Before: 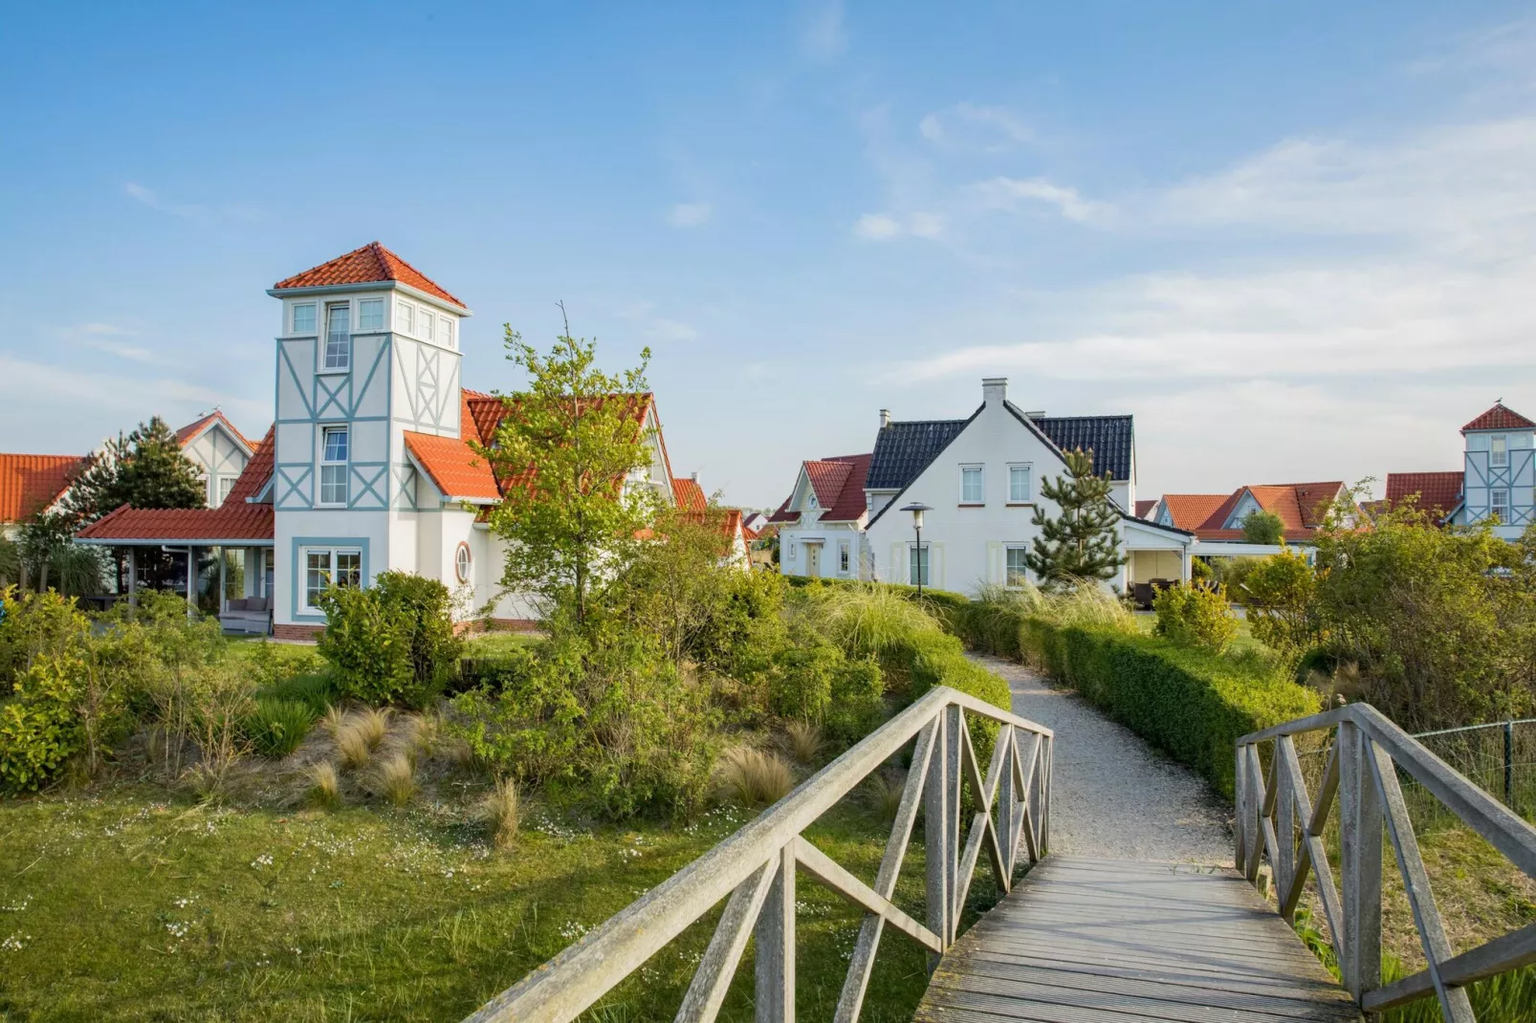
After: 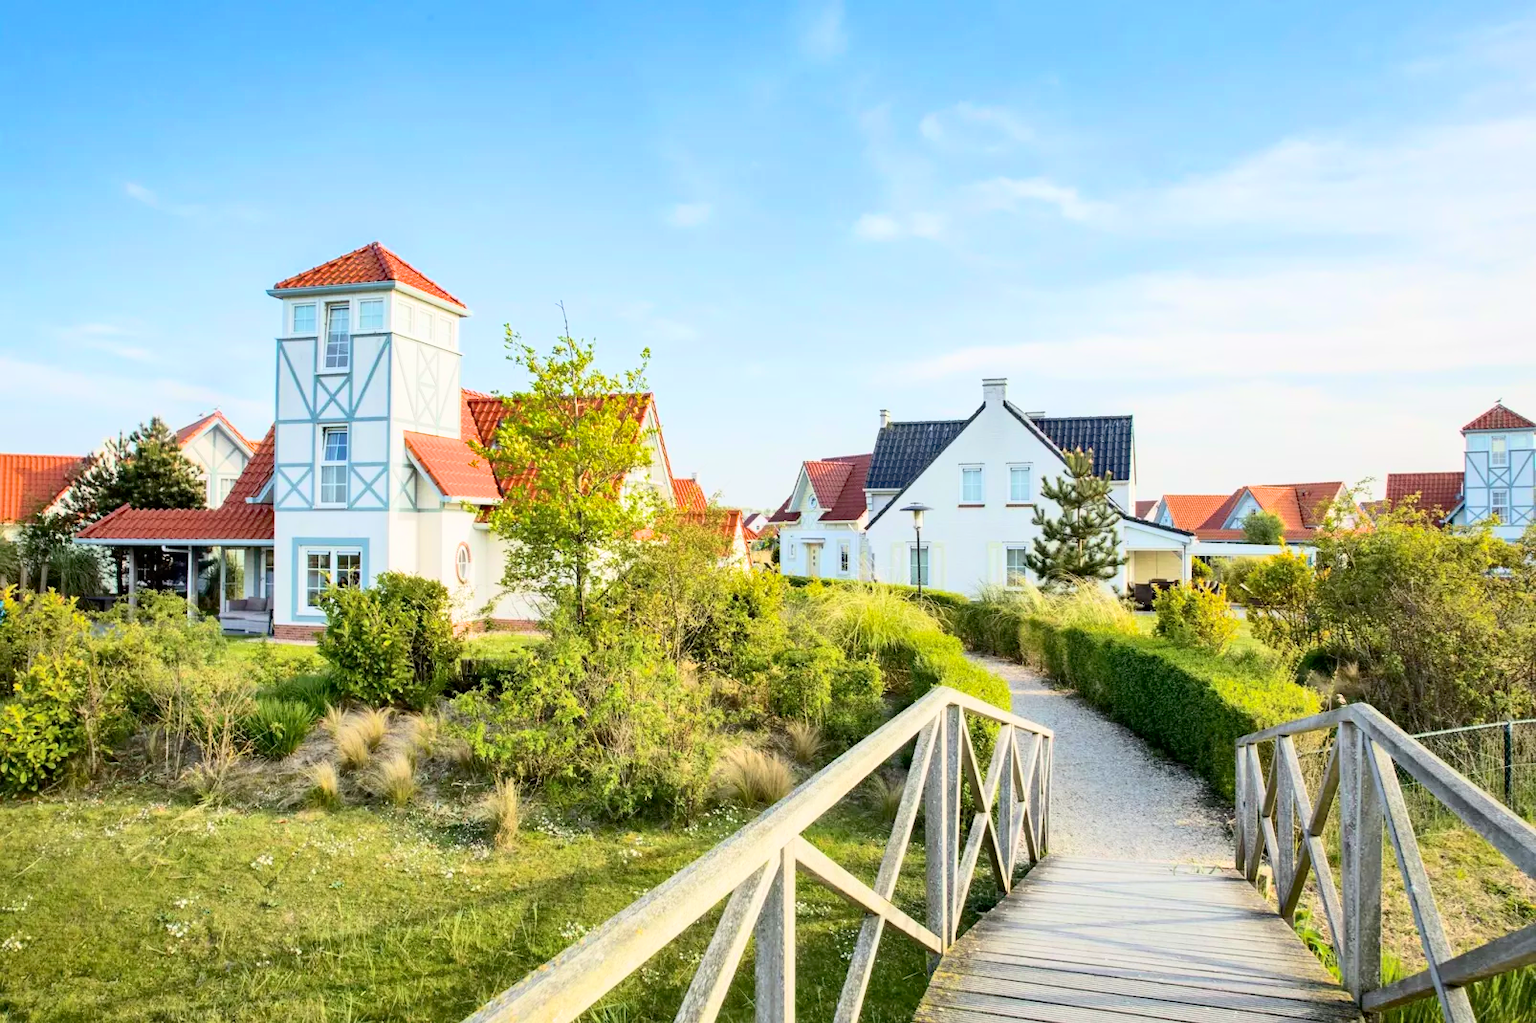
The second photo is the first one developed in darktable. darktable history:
exposure: exposure 1.202 EV, compensate highlight preservation false
filmic rgb: white relative exposure 4.02 EV, hardness 4.21, color science v6 (2022)
contrast brightness saturation: contrast 0.28
shadows and highlights: on, module defaults
